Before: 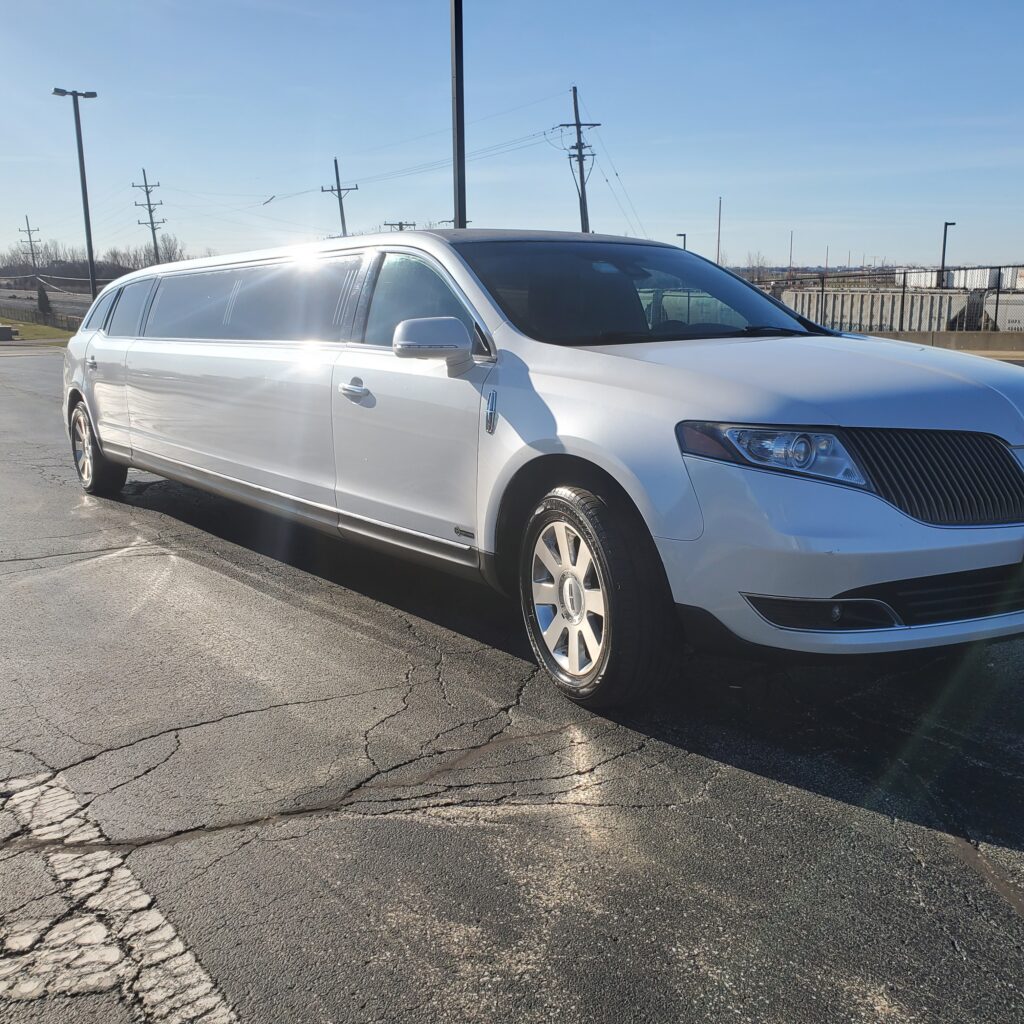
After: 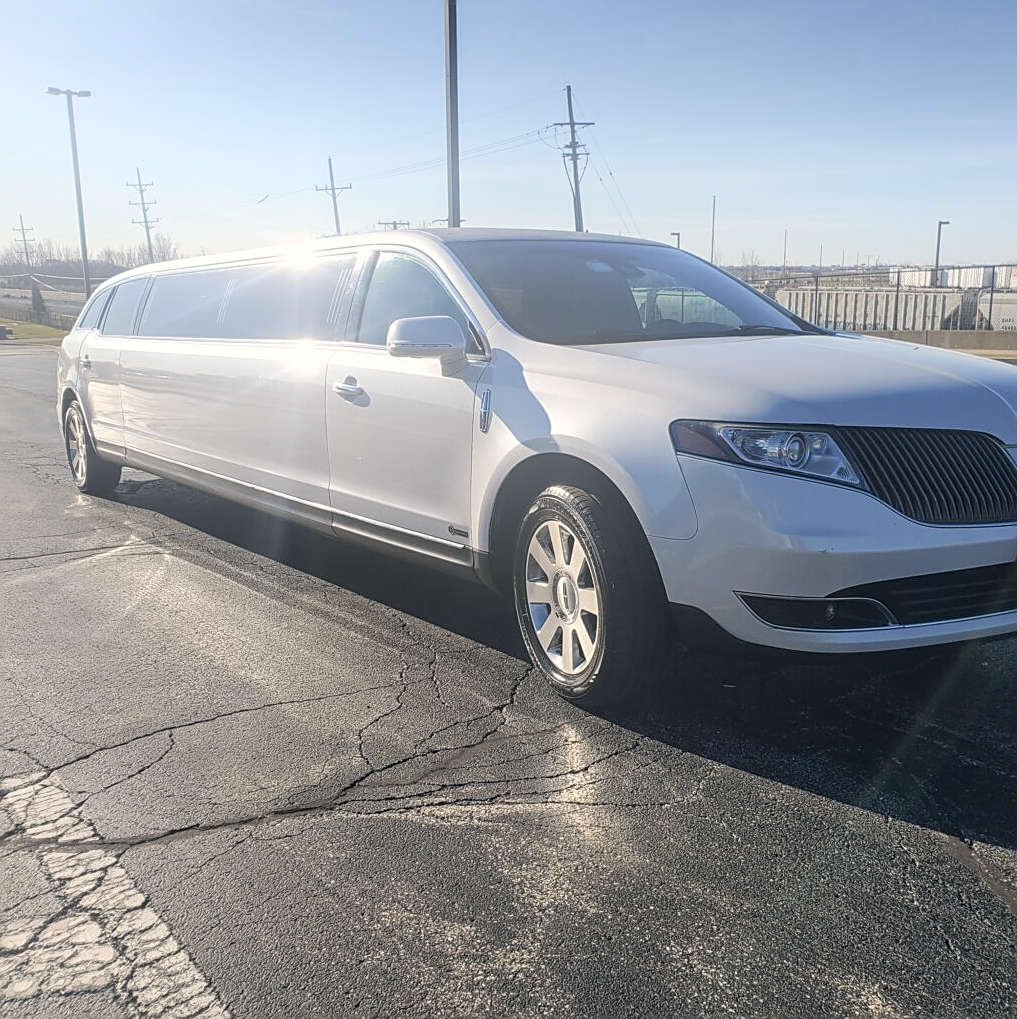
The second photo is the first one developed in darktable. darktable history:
color correction: highlights a* 2.75, highlights b* 5, shadows a* -2.04, shadows b* -4.84, saturation 0.8
crop and rotate: left 0.614%, top 0.179%, bottom 0.309%
local contrast: on, module defaults
bloom: threshold 82.5%, strength 16.25%
exposure: exposure -0.048 EV, compensate highlight preservation false
sharpen: on, module defaults
